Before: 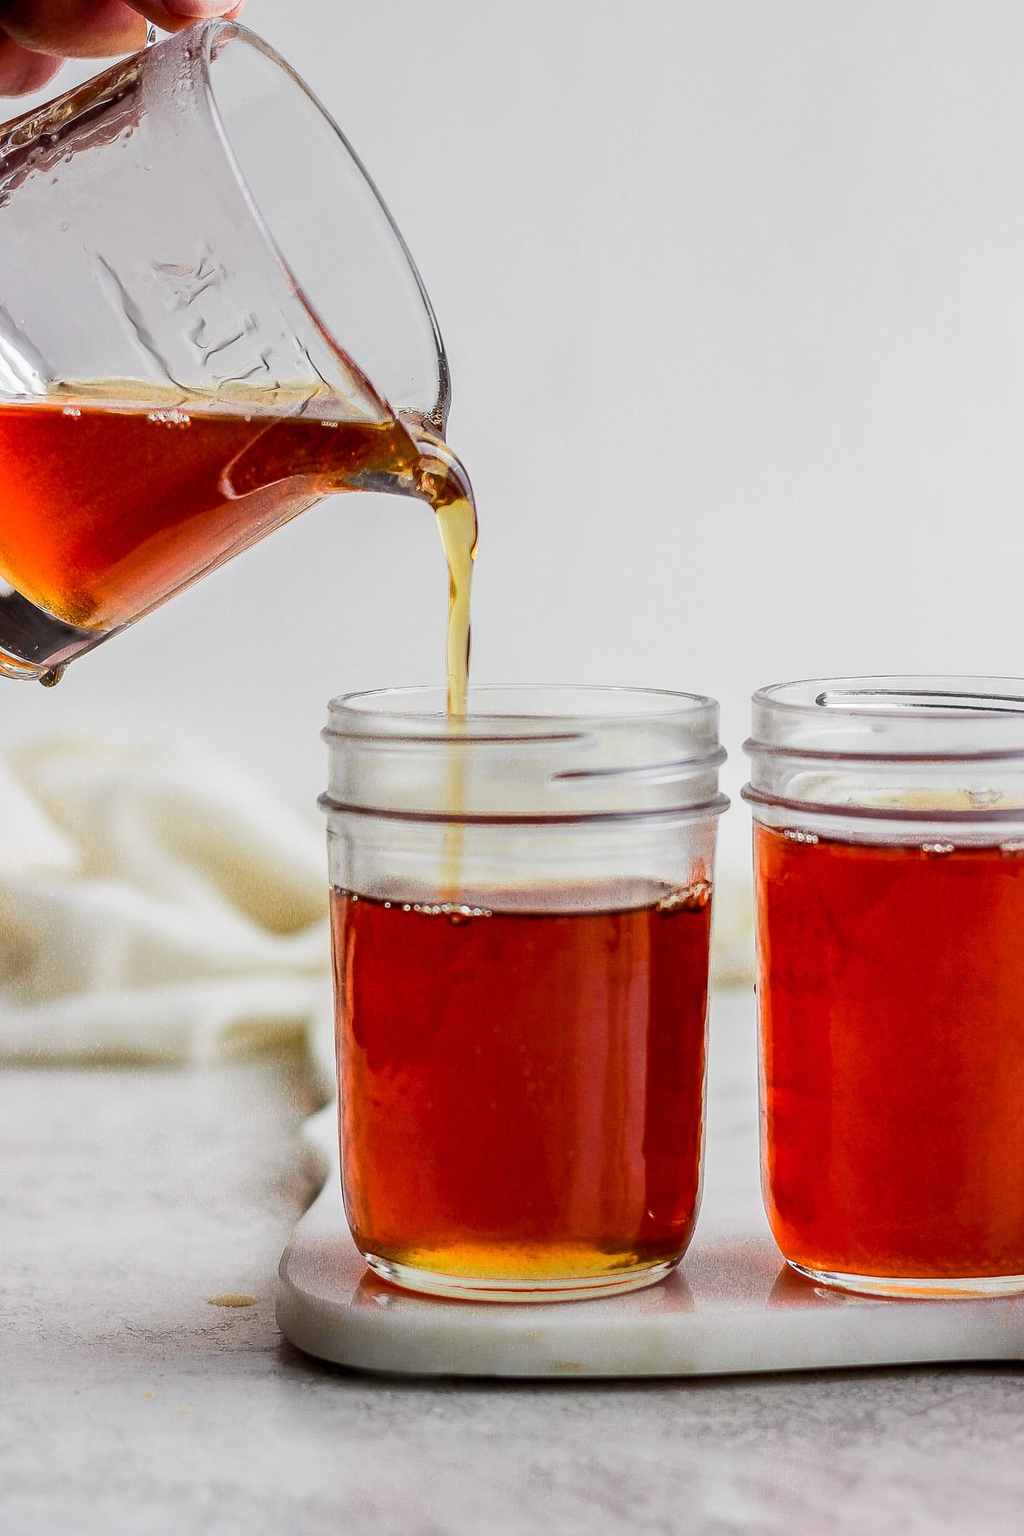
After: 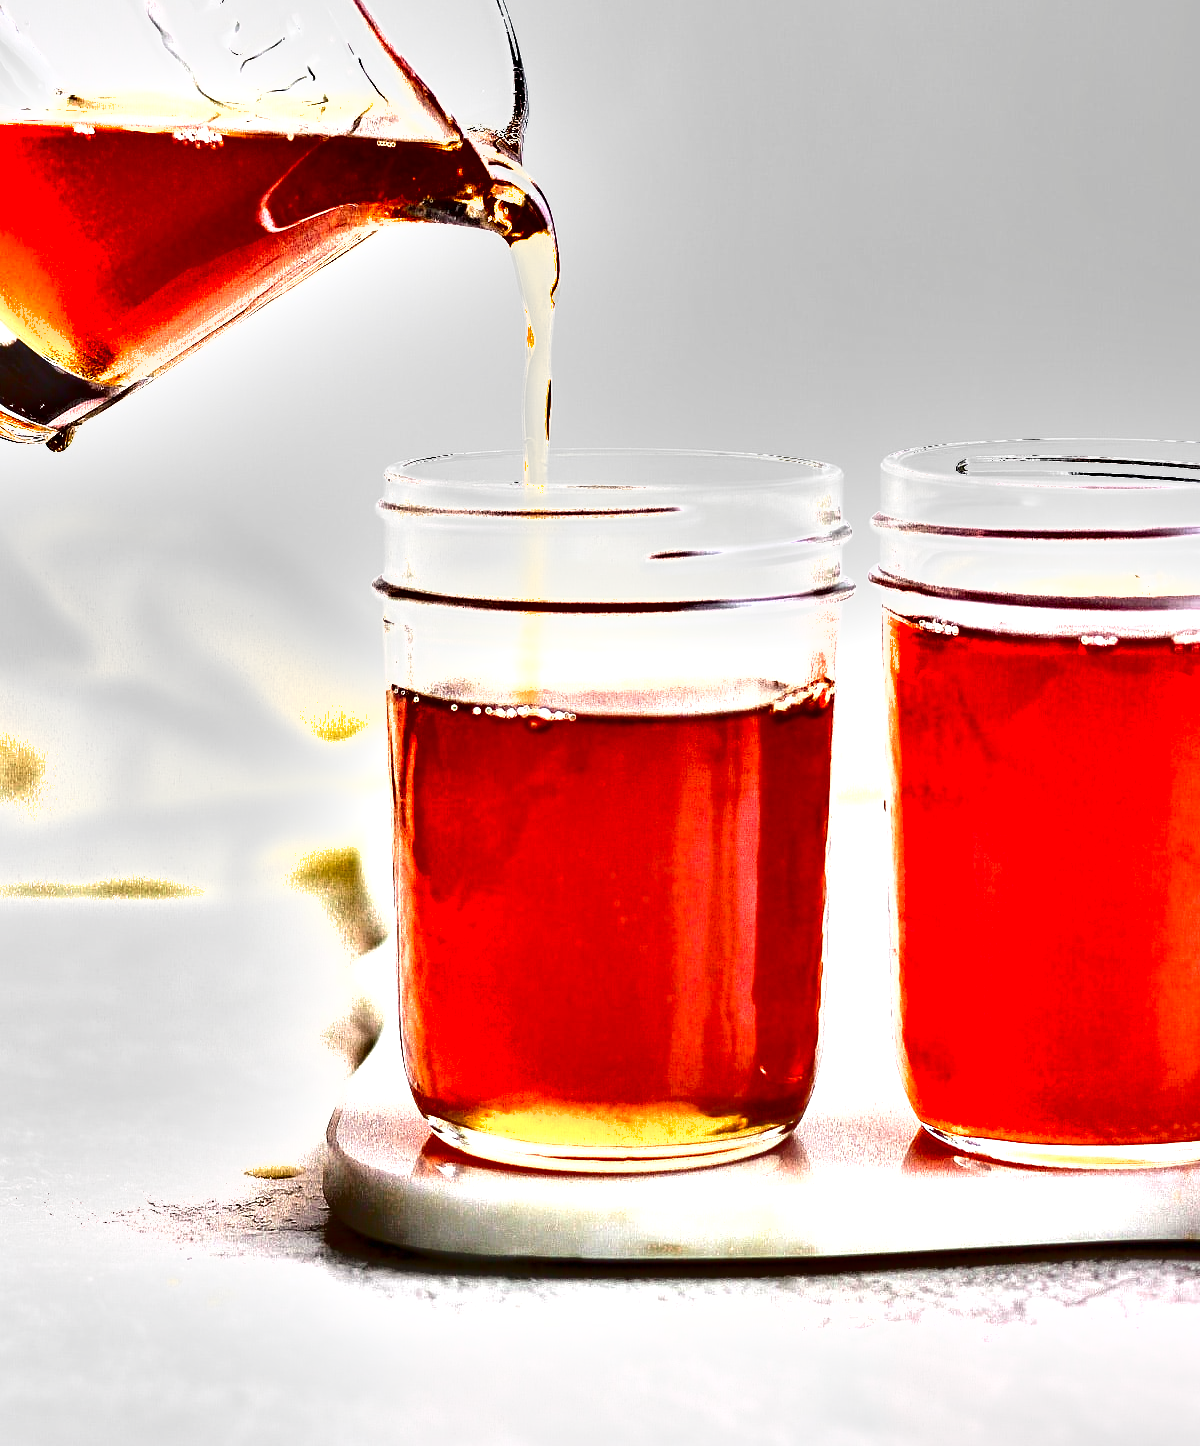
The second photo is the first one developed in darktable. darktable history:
crop and rotate: top 19.659%
exposure: black level correction 0, exposure 1.585 EV, compensate exposure bias true, compensate highlight preservation false
color balance rgb: perceptual saturation grading › global saturation 20%, perceptual saturation grading › highlights -25.424%, perceptual saturation grading › shadows 50.103%
shadows and highlights: white point adjustment 1.03, soften with gaussian
